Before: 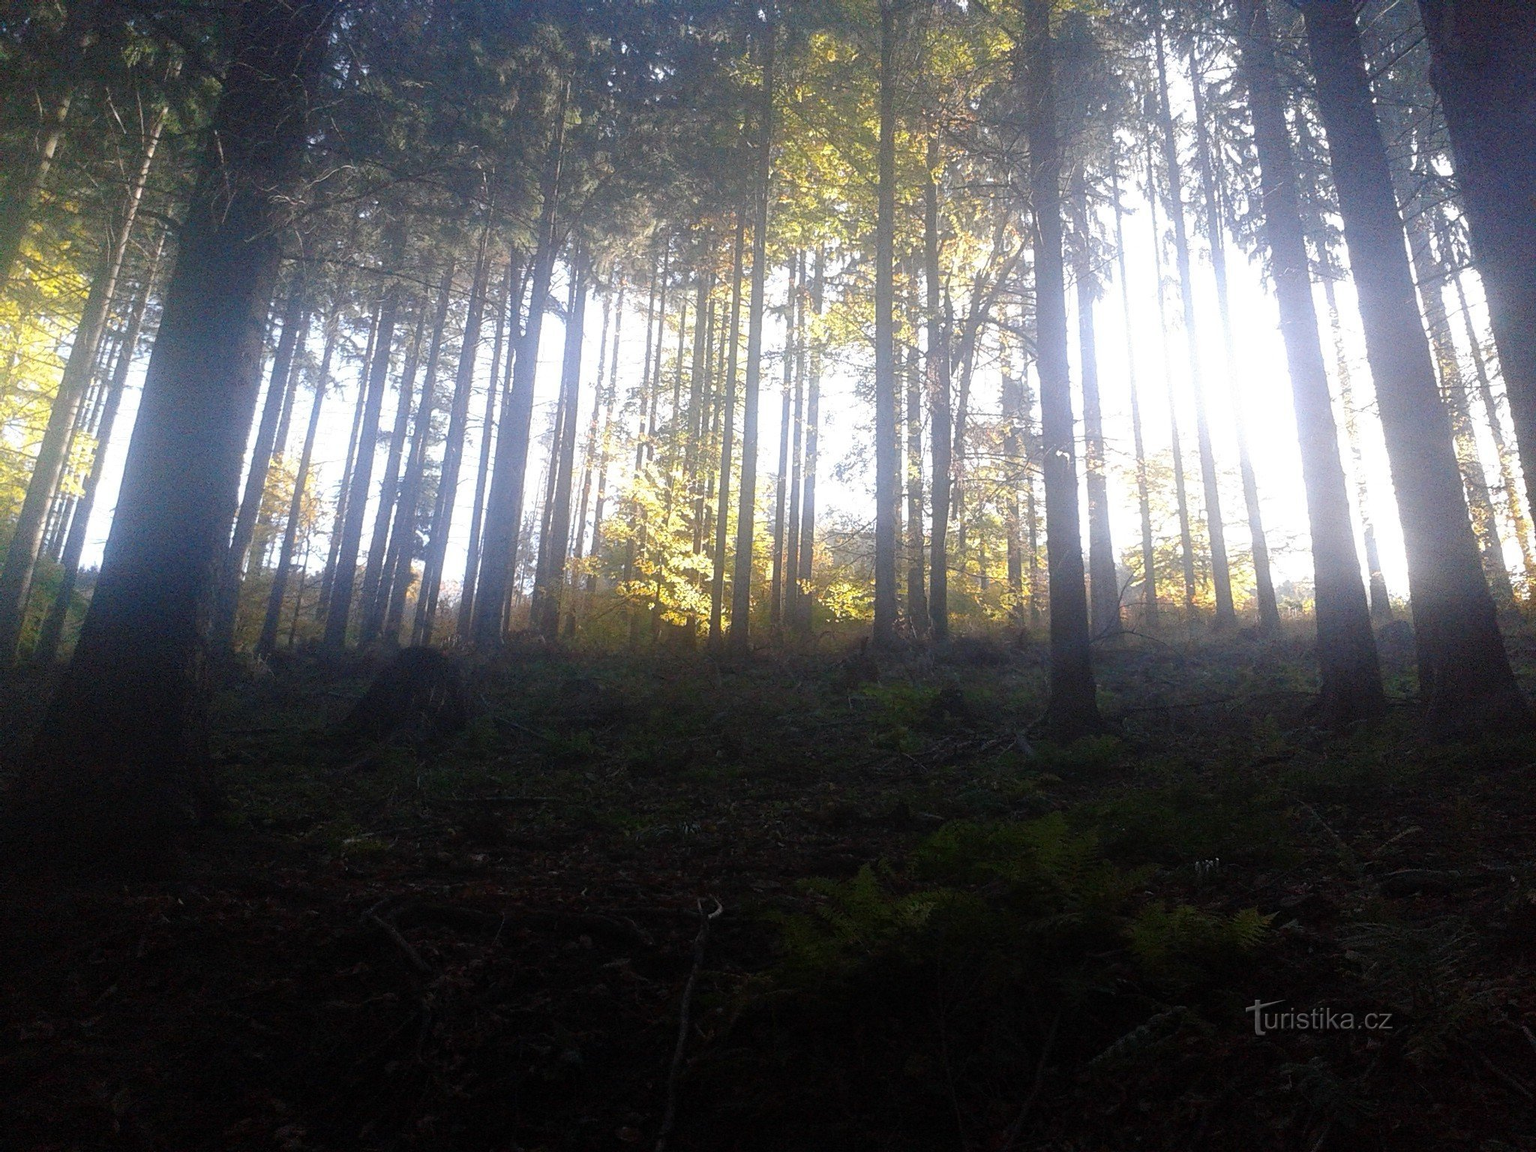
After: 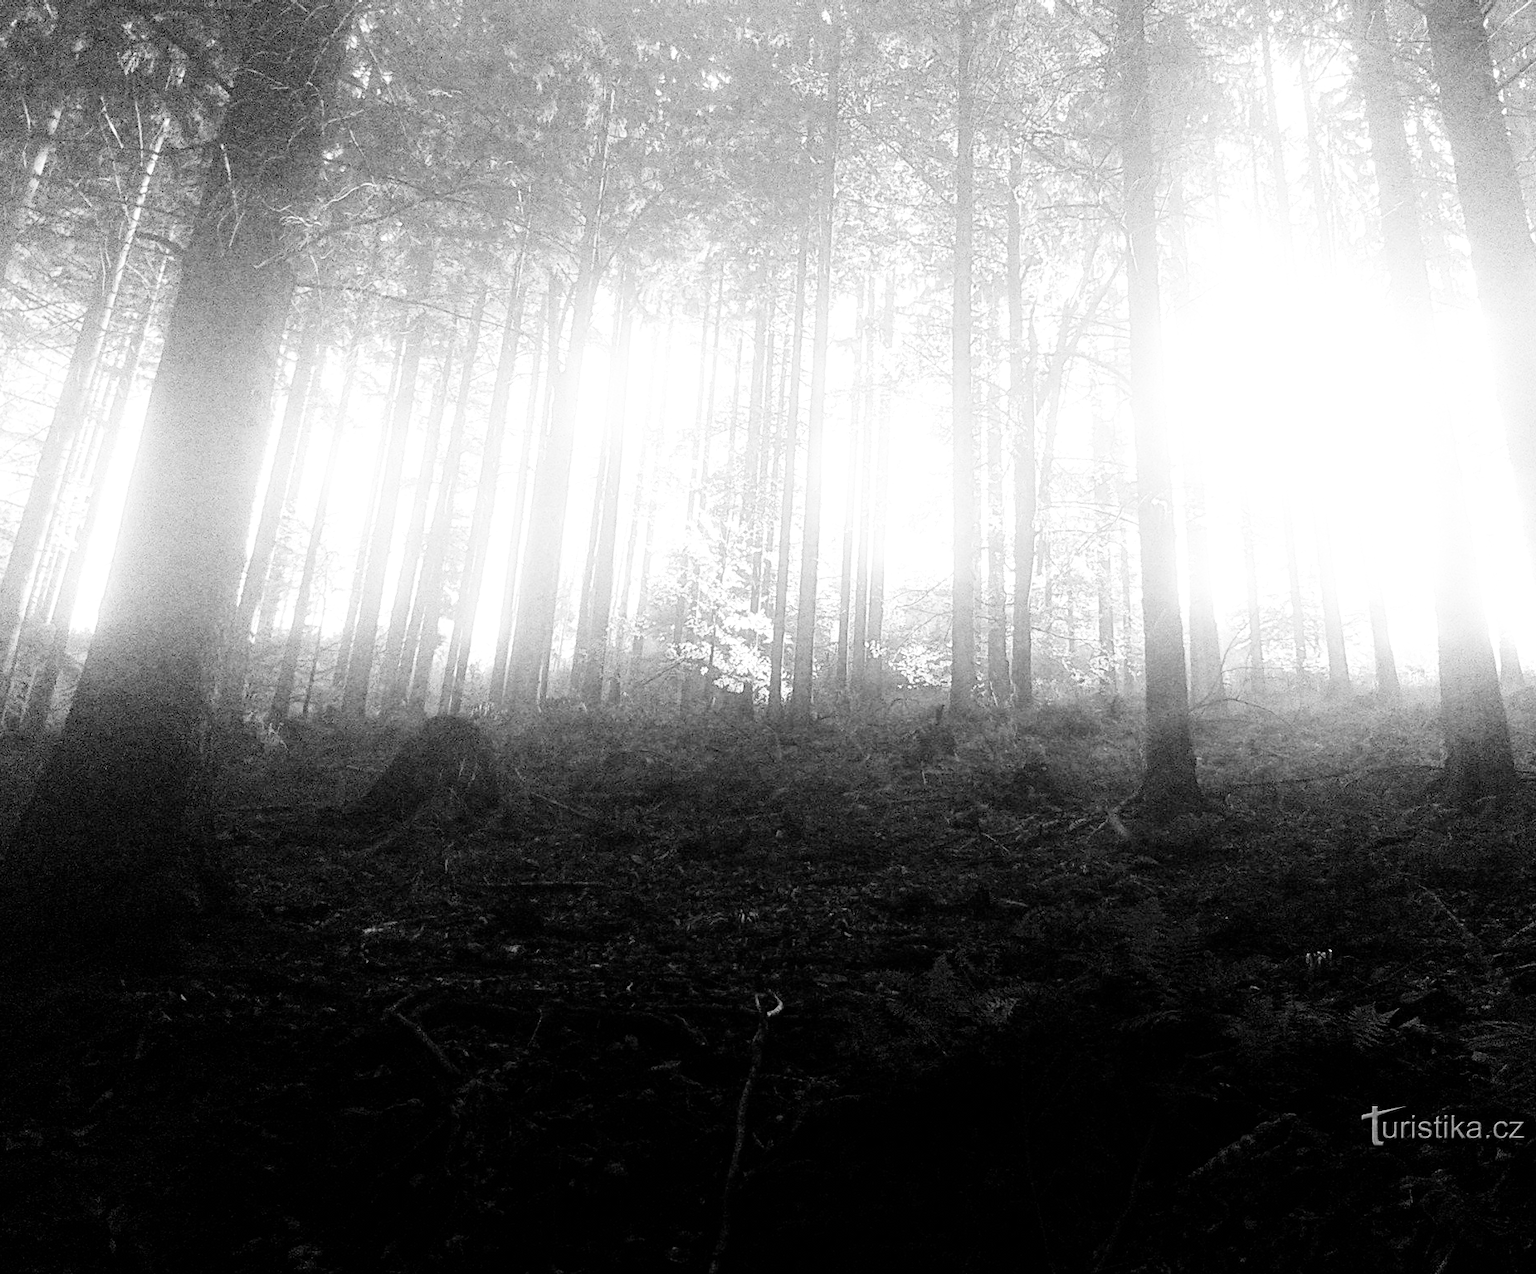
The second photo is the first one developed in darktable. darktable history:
crop and rotate: left 1.016%, right 8.561%
filmic rgb: black relative exposure -5.06 EV, white relative exposure 3.97 EV, hardness 2.88, contrast 1.301, highlights saturation mix -28.94%, contrast in shadows safe
color calibration: output gray [0.253, 0.26, 0.487, 0], illuminant custom, x 0.38, y 0.48, temperature 4472.56 K
exposure: black level correction 0.001, exposure 1.399 EV, compensate highlight preservation false
